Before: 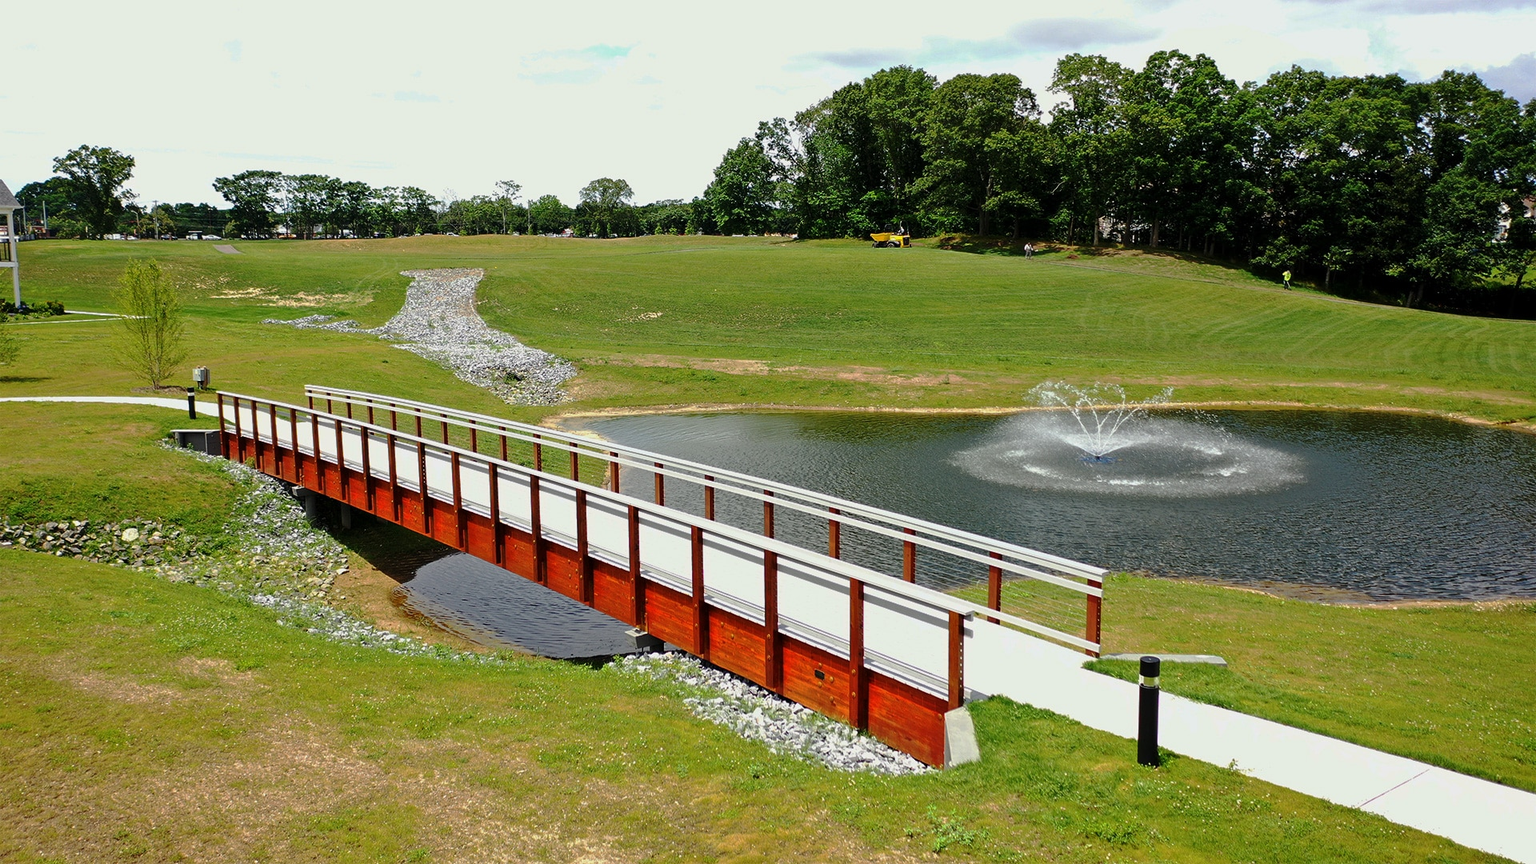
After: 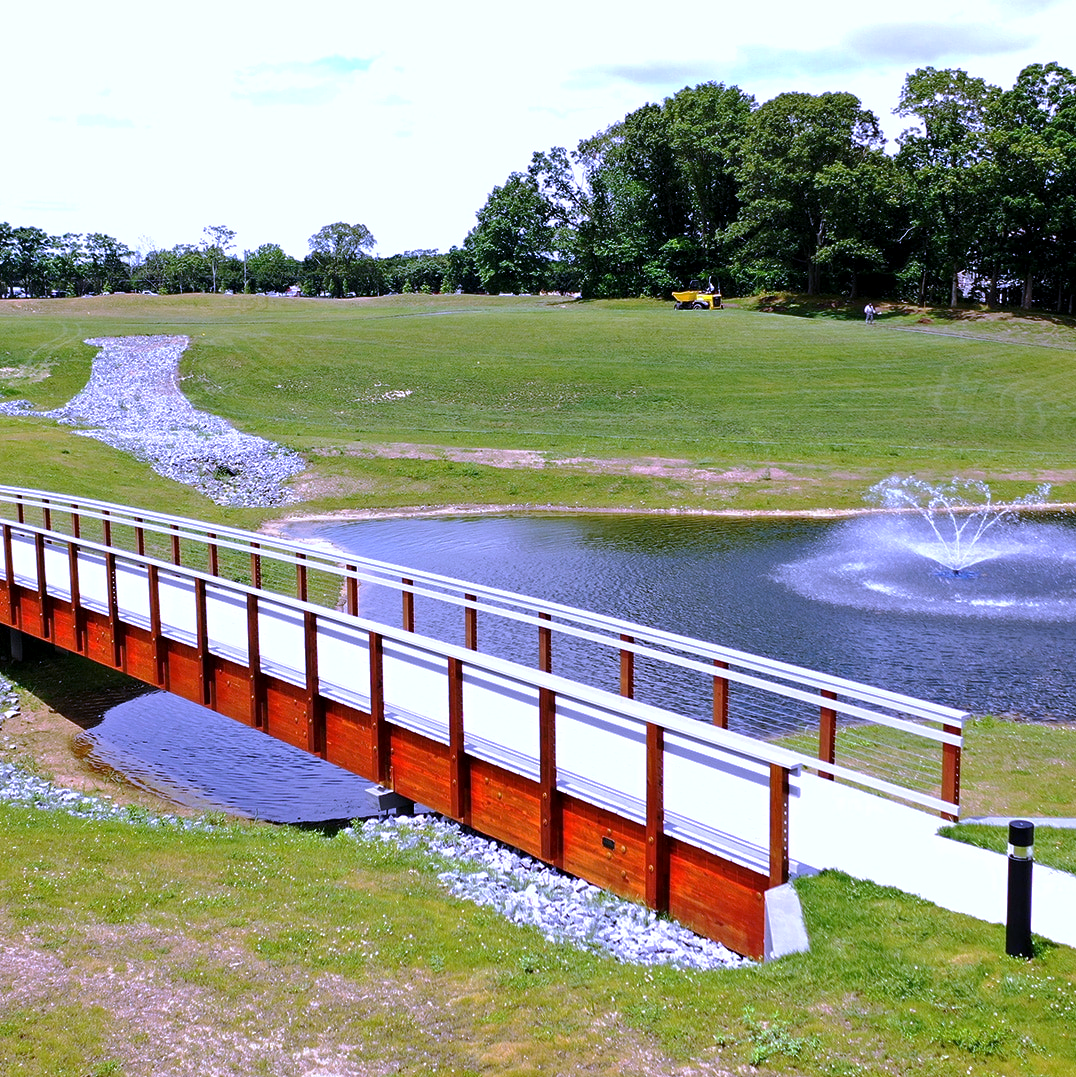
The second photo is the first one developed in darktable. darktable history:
crop: left 21.674%, right 22.086%
exposure: black level correction 0.001, exposure 0.3 EV, compensate highlight preservation false
white balance: red 0.98, blue 1.61
